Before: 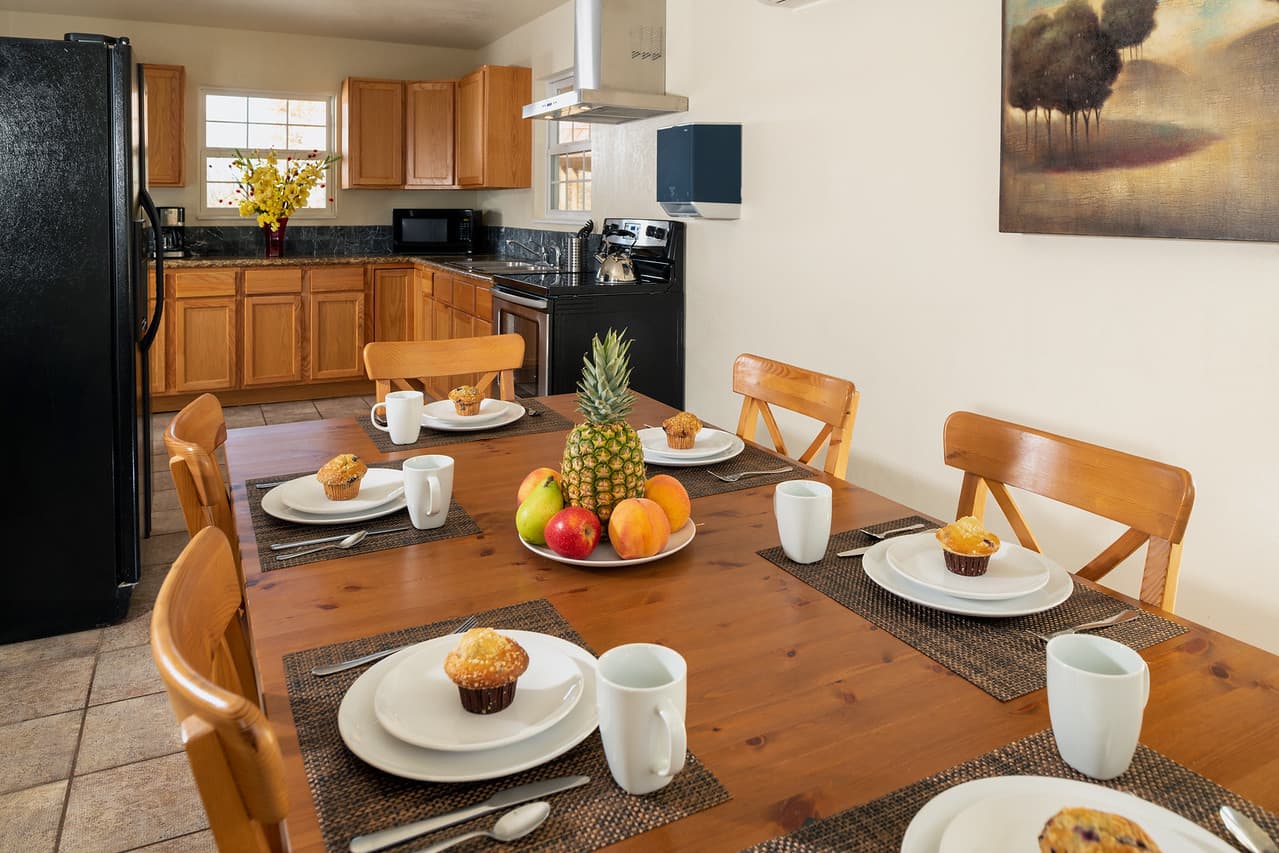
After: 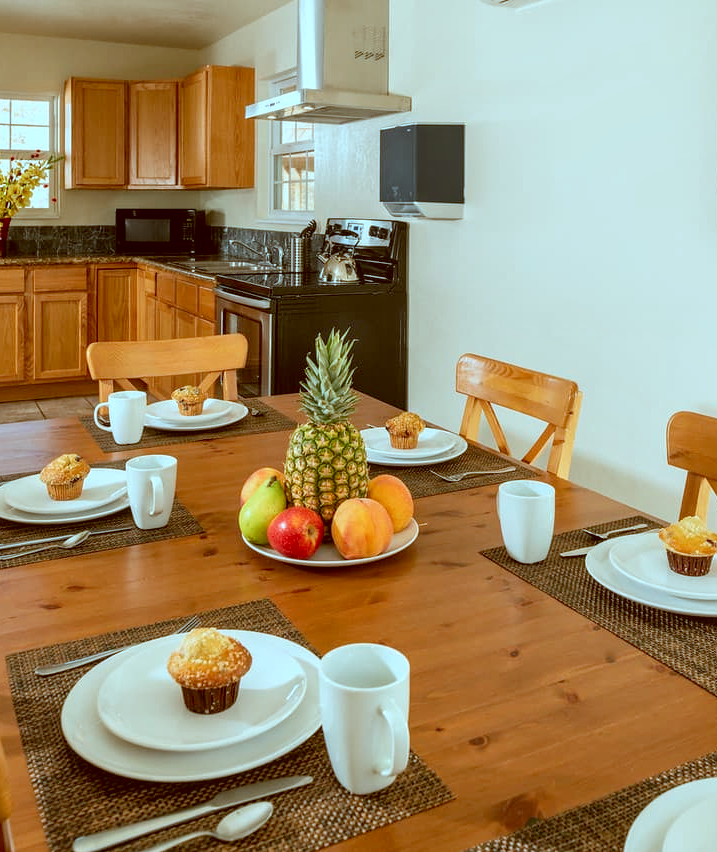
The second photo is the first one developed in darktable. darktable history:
crop: left 21.674%, right 22.086%
local contrast: on, module defaults
levels: levels [0, 0.478, 1]
color correction: highlights a* -14.62, highlights b* -16.22, shadows a* 10.12, shadows b* 29.4
